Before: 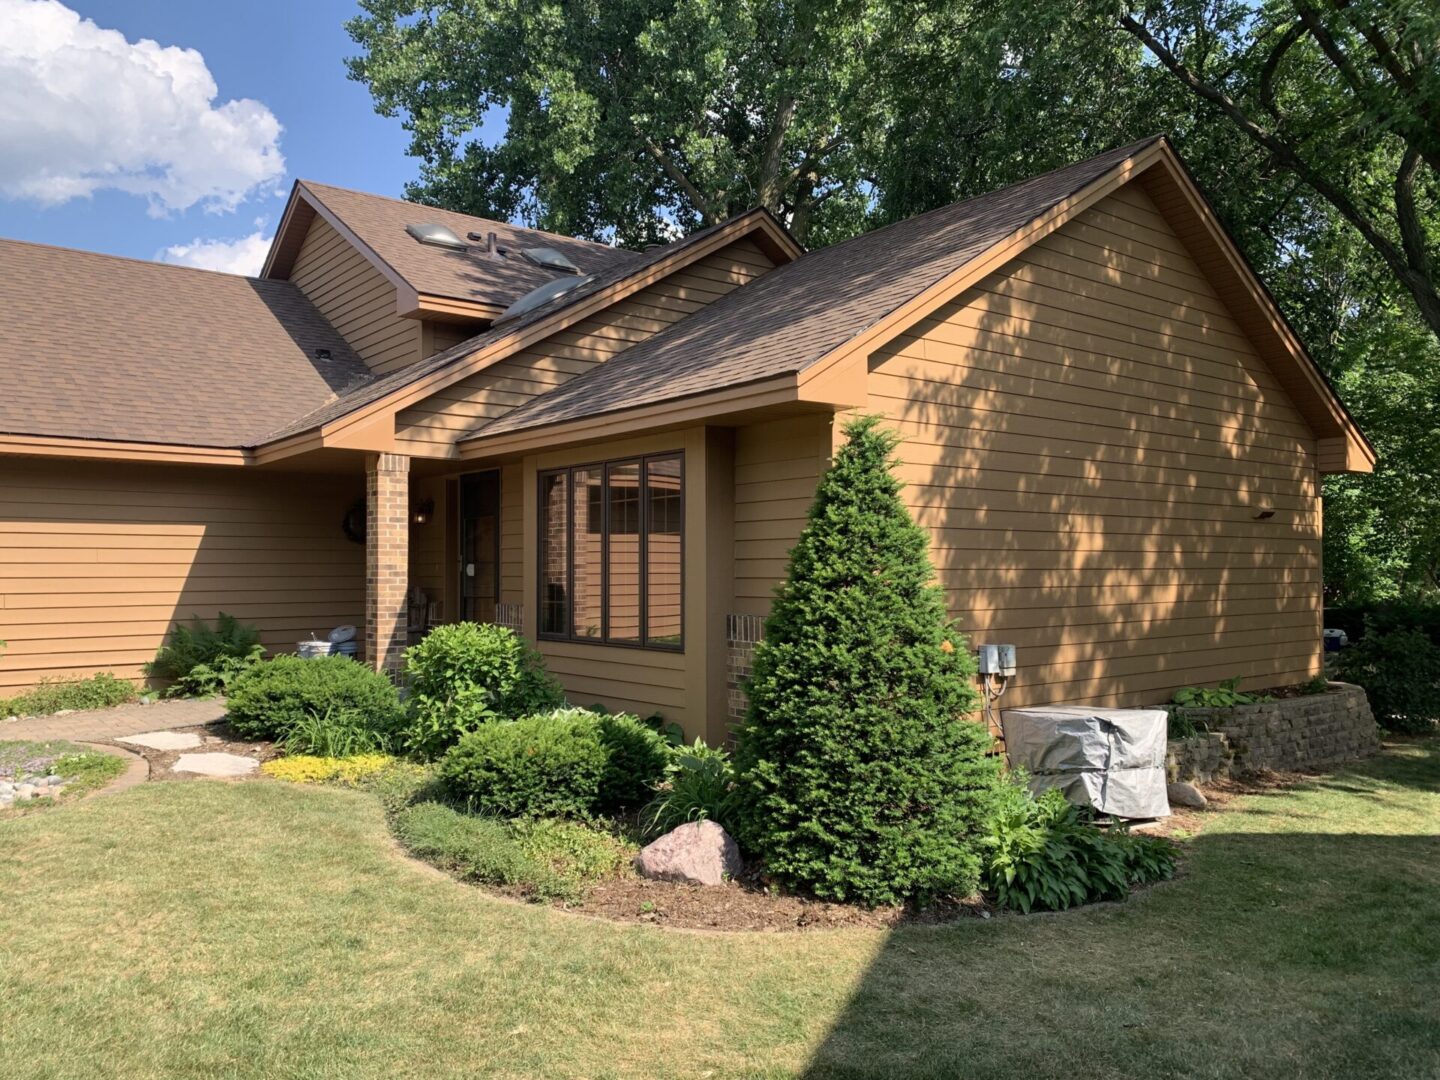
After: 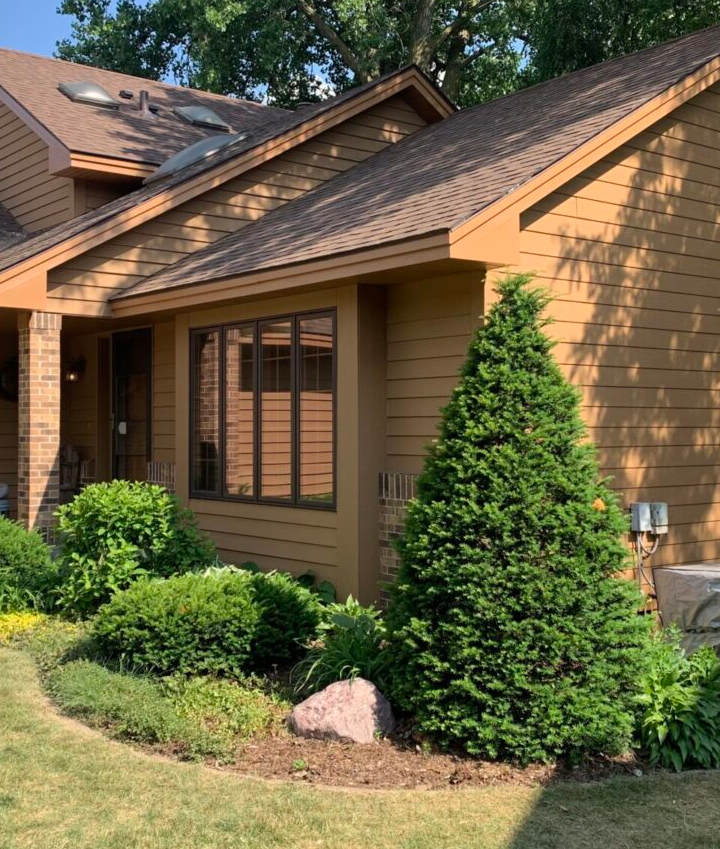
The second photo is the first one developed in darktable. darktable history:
crop and rotate: angle 0.017°, left 24.216%, top 13.218%, right 25.719%, bottom 8.139%
